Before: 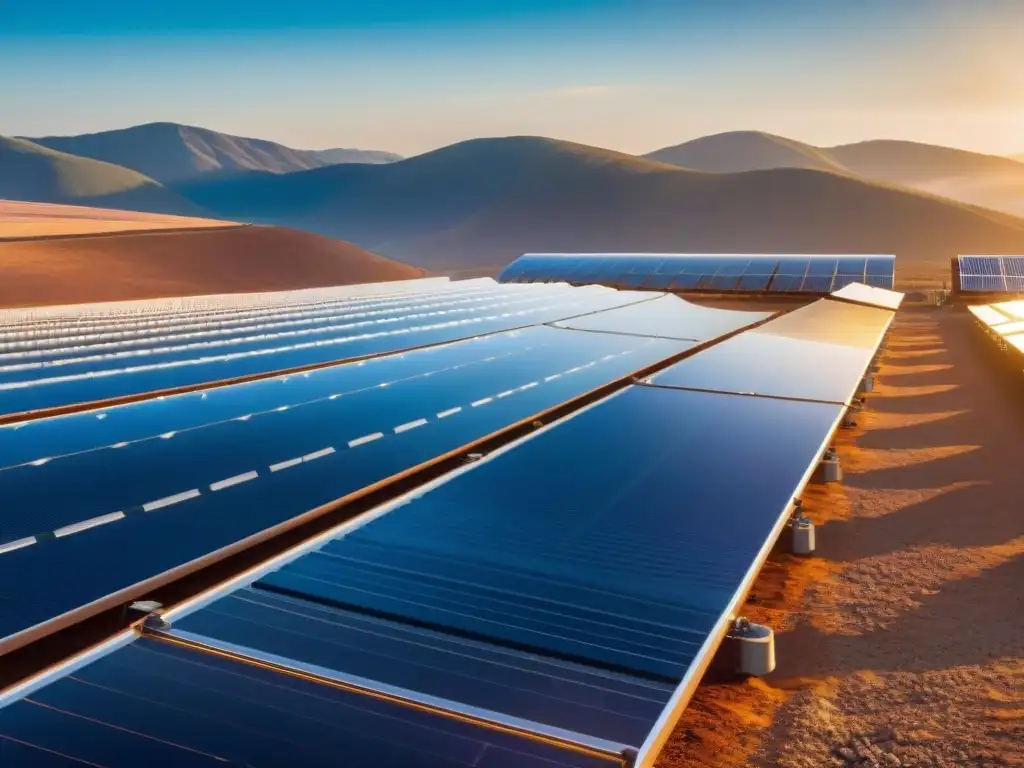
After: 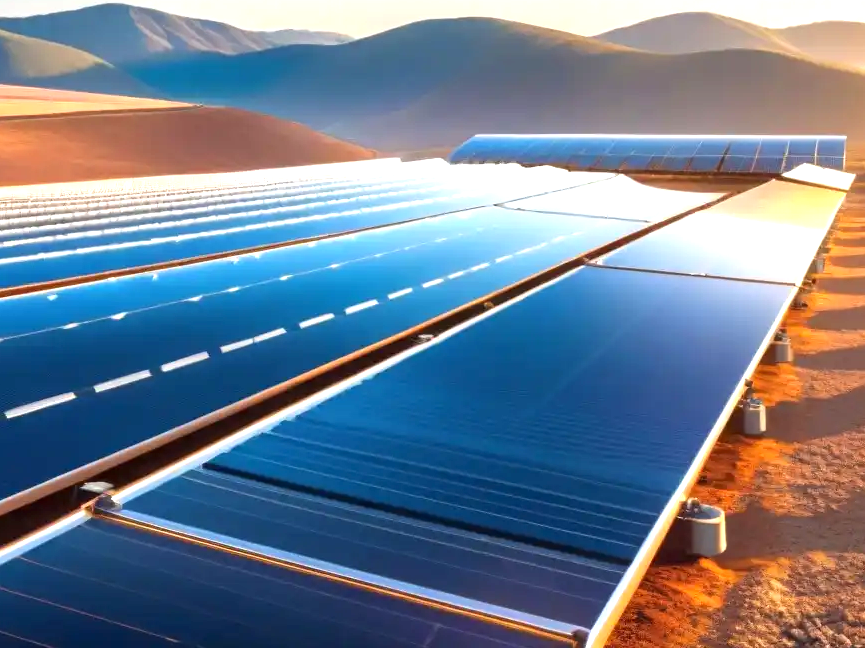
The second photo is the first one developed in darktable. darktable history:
crop and rotate: left 4.842%, top 15.51%, right 10.668%
exposure: exposure 0.935 EV, compensate highlight preservation false
